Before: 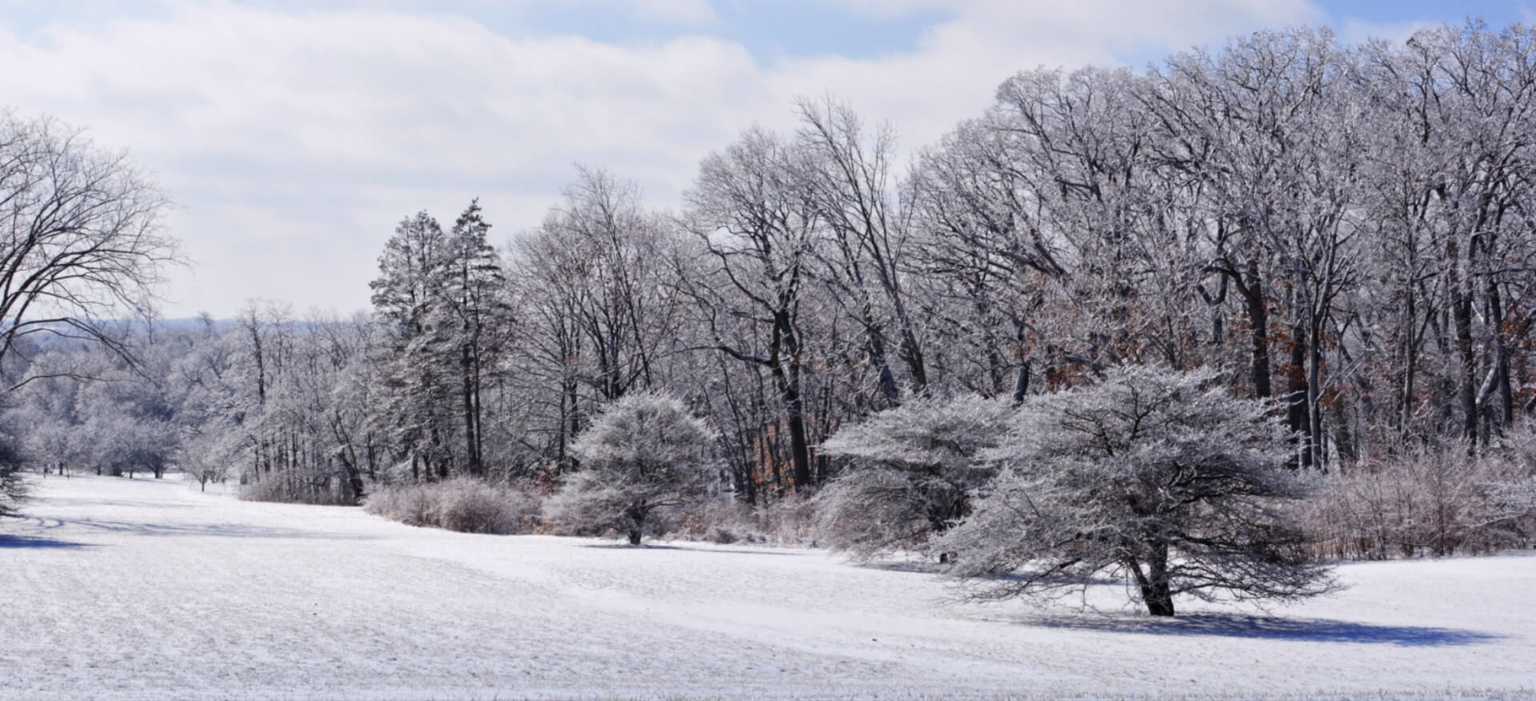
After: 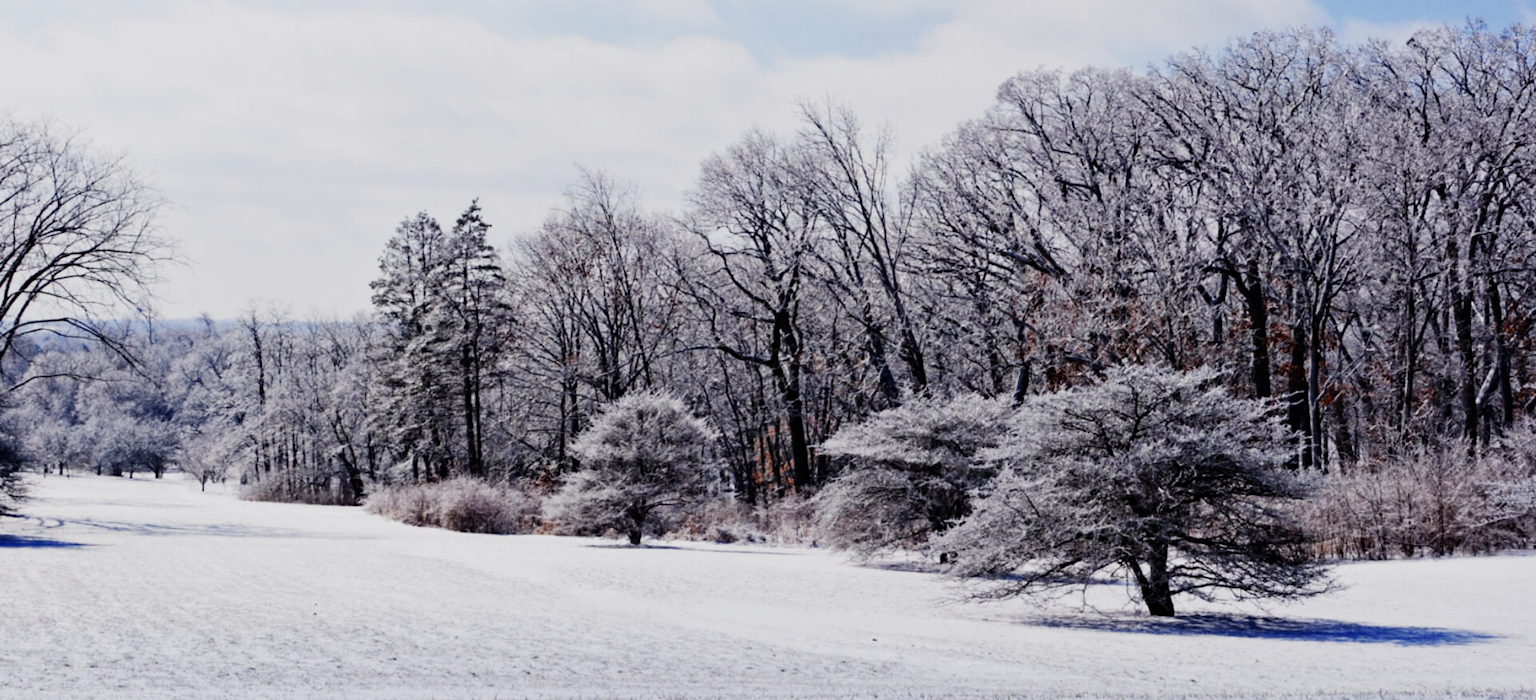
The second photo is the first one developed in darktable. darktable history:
sigmoid: contrast 1.8, skew -0.2, preserve hue 0%, red attenuation 0.1, red rotation 0.035, green attenuation 0.1, green rotation -0.017, blue attenuation 0.15, blue rotation -0.052, base primaries Rec2020
haze removal: compatibility mode true, adaptive false
